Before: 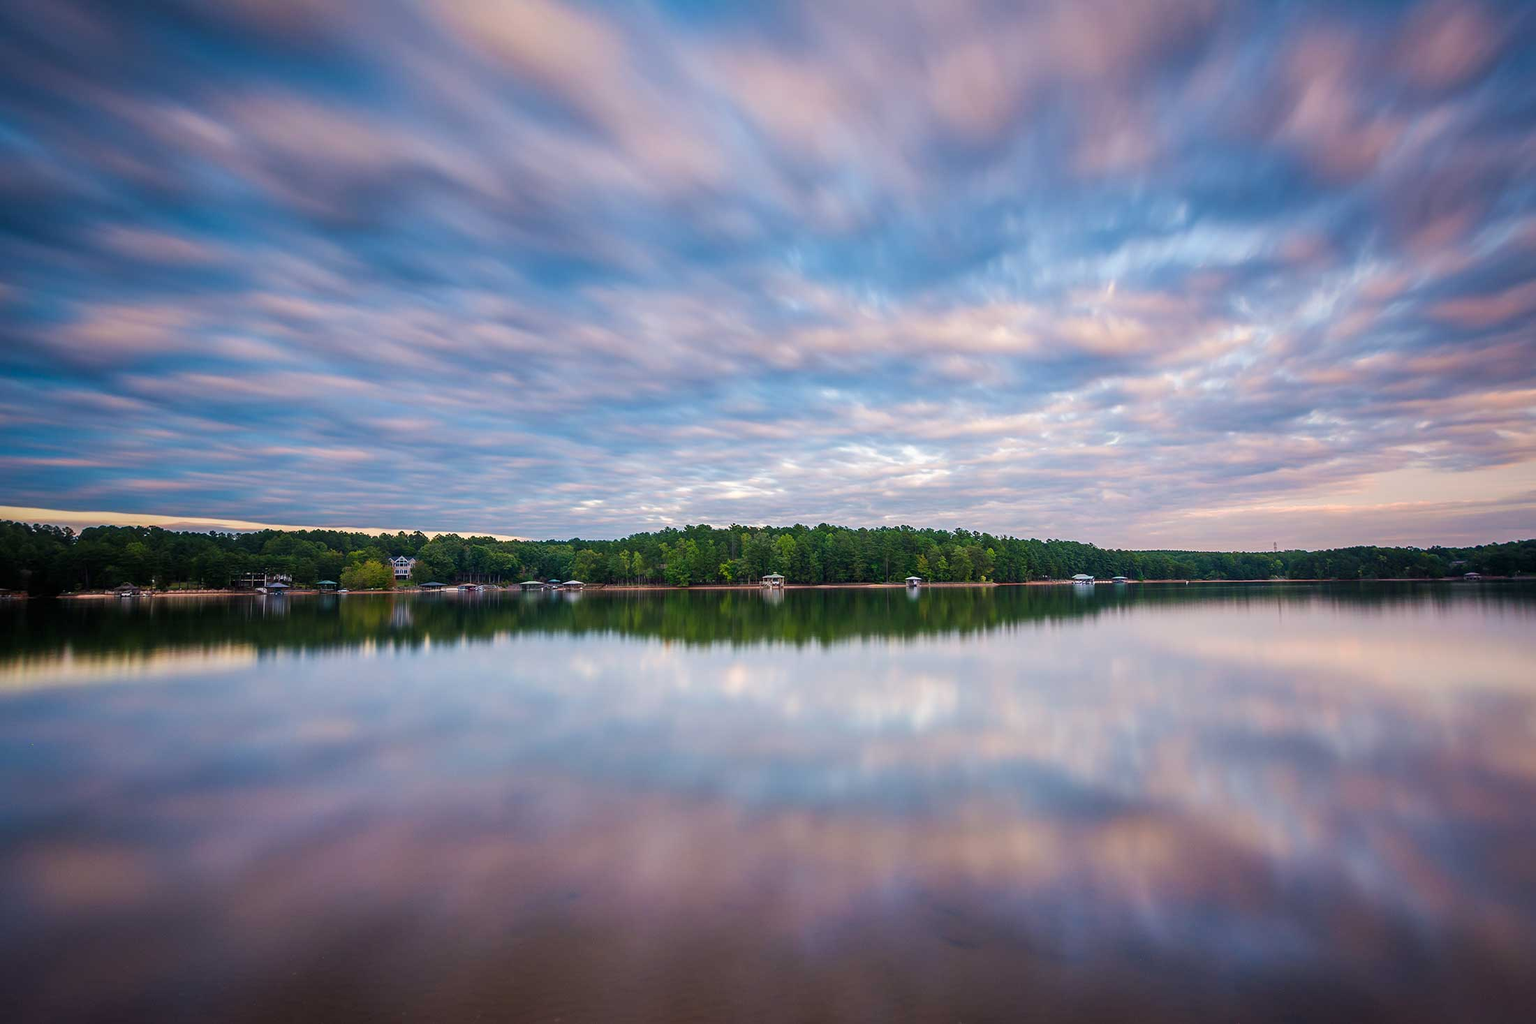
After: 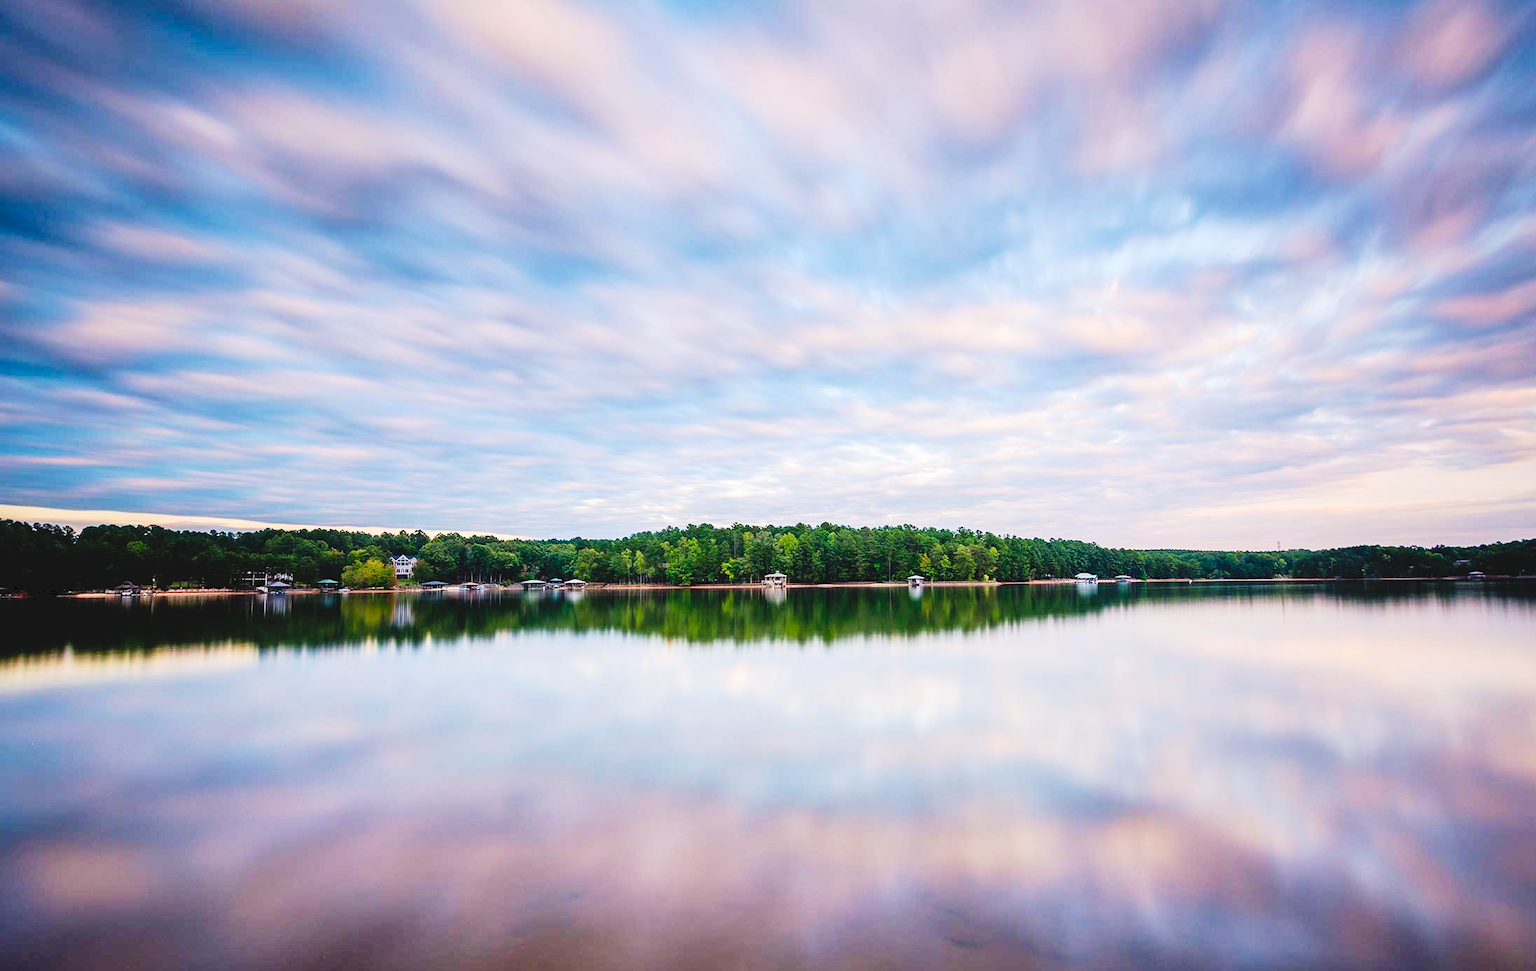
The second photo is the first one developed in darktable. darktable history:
crop: top 0.292%, right 0.254%, bottom 5.079%
contrast brightness saturation: contrast 0.14, brightness 0.226
tone curve: curves: ch0 [(0, 0) (0.003, 0.068) (0.011, 0.068) (0.025, 0.068) (0.044, 0.068) (0.069, 0.072) (0.1, 0.072) (0.136, 0.077) (0.177, 0.095) (0.224, 0.126) (0.277, 0.2) (0.335, 0.3) (0.399, 0.407) (0.468, 0.52) (0.543, 0.624) (0.623, 0.721) (0.709, 0.811) (0.801, 0.88) (0.898, 0.942) (1, 1)], preserve colors none
